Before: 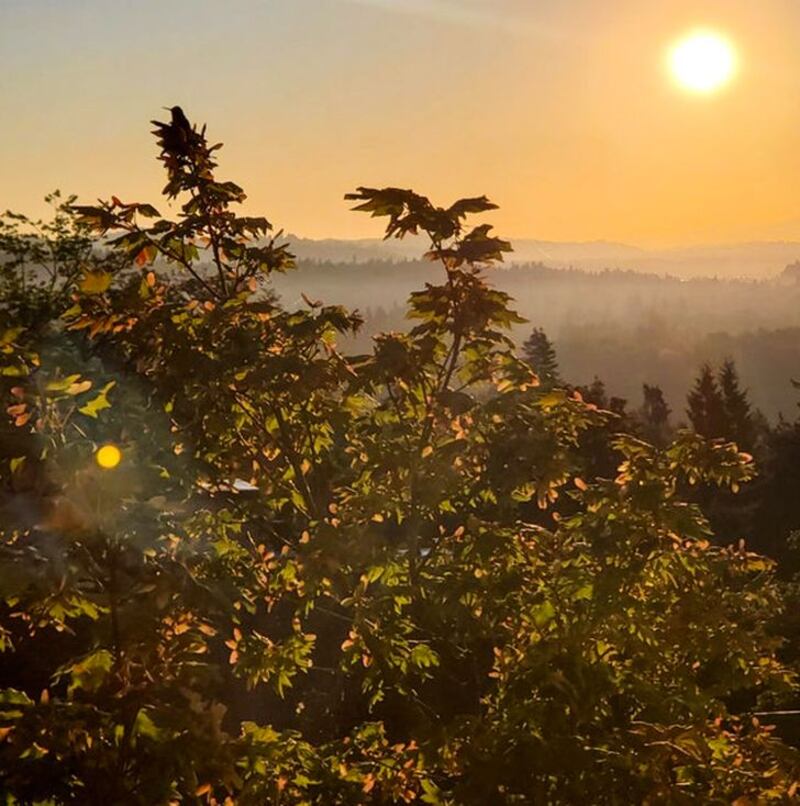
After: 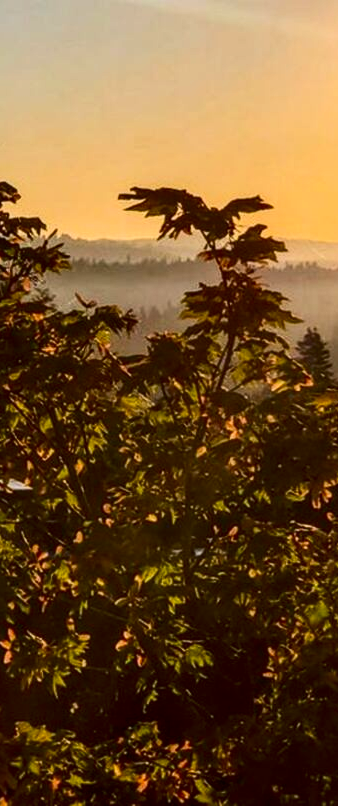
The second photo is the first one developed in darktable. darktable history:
crop: left 28.301%, right 29.361%
contrast brightness saturation: contrast 0.189, brightness -0.108, saturation 0.21
local contrast: on, module defaults
